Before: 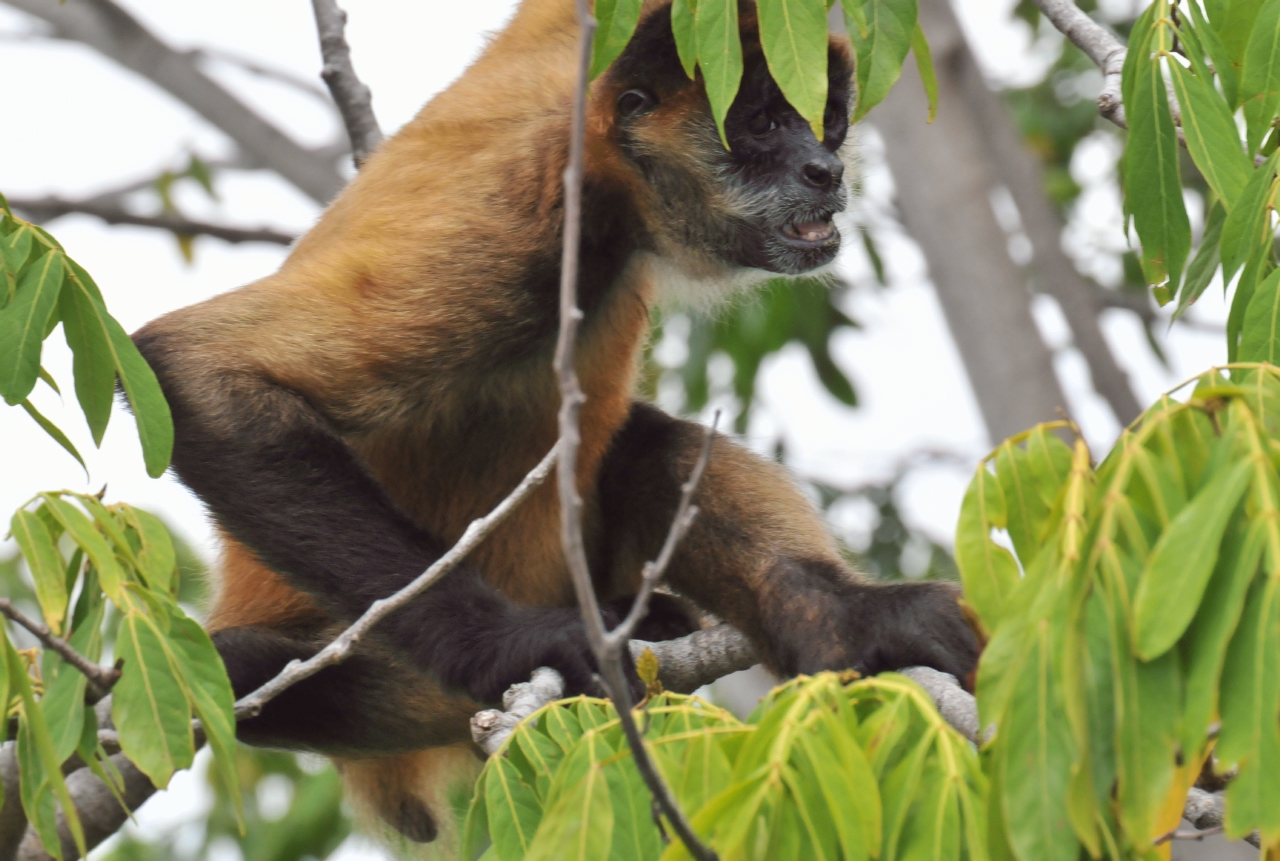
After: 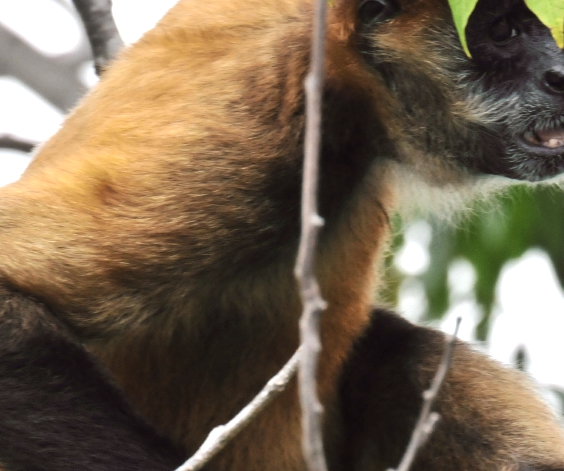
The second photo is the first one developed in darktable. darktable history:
tone equalizer: -8 EV -0.75 EV, -7 EV -0.7 EV, -6 EV -0.6 EV, -5 EV -0.4 EV, -3 EV 0.4 EV, -2 EV 0.6 EV, -1 EV 0.7 EV, +0 EV 0.75 EV, edges refinement/feathering 500, mask exposure compensation -1.57 EV, preserve details no
crop: left 20.248%, top 10.86%, right 35.675%, bottom 34.321%
